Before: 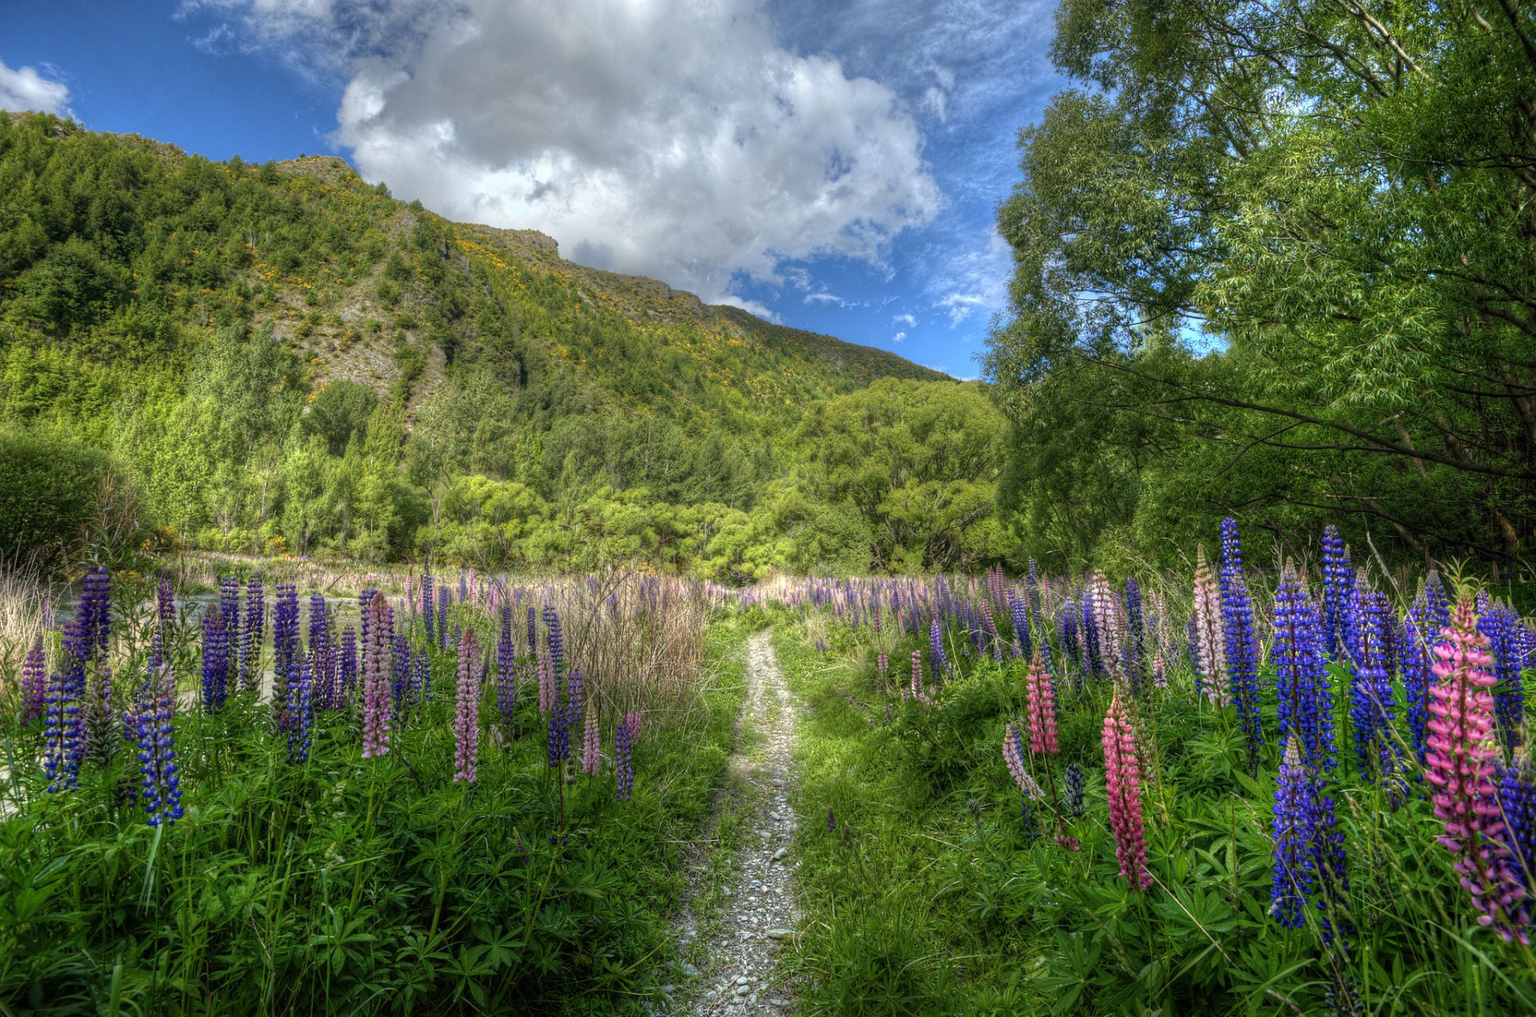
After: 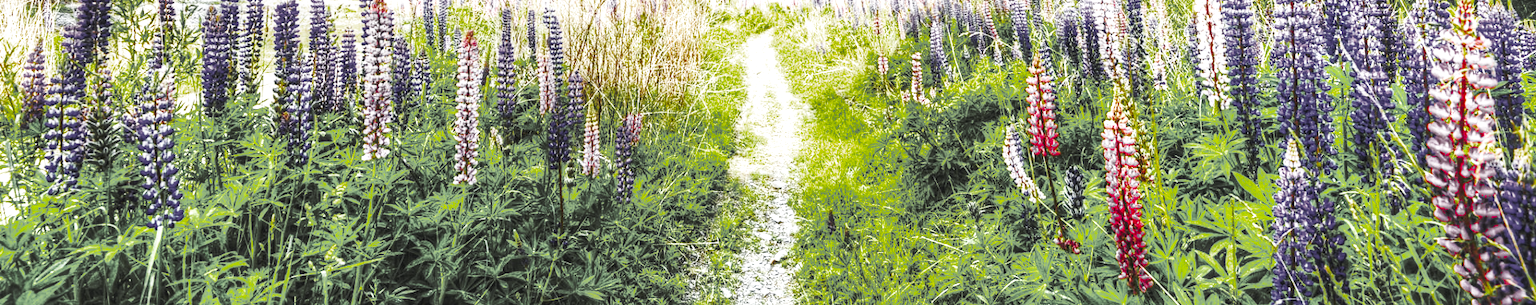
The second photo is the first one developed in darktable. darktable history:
crop and rotate: top 58.861%, bottom 11.066%
color zones: curves: ch0 [(0.004, 0.388) (0.125, 0.392) (0.25, 0.404) (0.375, 0.5) (0.5, 0.5) (0.625, 0.5) (0.75, 0.5) (0.875, 0.5)]; ch1 [(0, 0.5) (0.125, 0.5) (0.25, 0.5) (0.375, 0.124) (0.524, 0.124) (0.645, 0.128) (0.789, 0.132) (0.914, 0.096) (0.998, 0.068)]
base curve: curves: ch0 [(0, 0.015) (0.085, 0.116) (0.134, 0.298) (0.19, 0.545) (0.296, 0.764) (0.599, 0.982) (1, 1)], preserve colors none
exposure: black level correction 0, exposure 0.894 EV, compensate highlight preservation false
local contrast: on, module defaults
tone curve: curves: ch0 [(0, 0) (0.003, 0.004) (0.011, 0.008) (0.025, 0.012) (0.044, 0.02) (0.069, 0.028) (0.1, 0.034) (0.136, 0.059) (0.177, 0.1) (0.224, 0.151) (0.277, 0.203) (0.335, 0.266) (0.399, 0.344) (0.468, 0.414) (0.543, 0.507) (0.623, 0.602) (0.709, 0.704) (0.801, 0.804) (0.898, 0.927) (1, 1)], color space Lab, independent channels, preserve colors none
shadows and highlights: shadows color adjustment 97.66%
